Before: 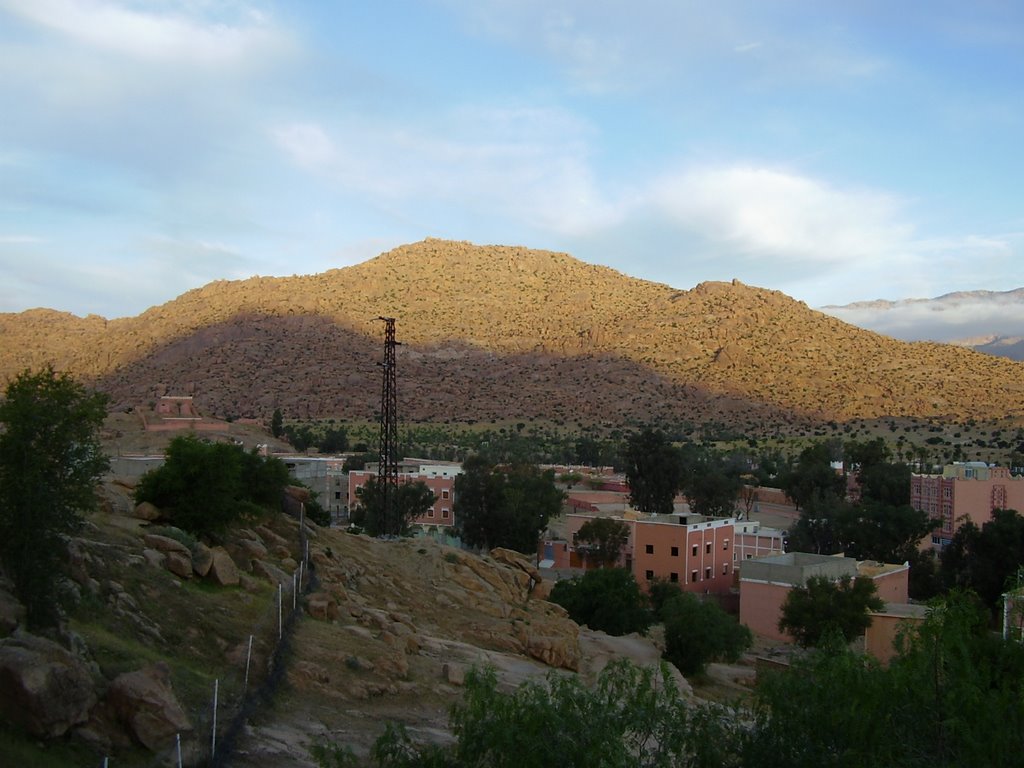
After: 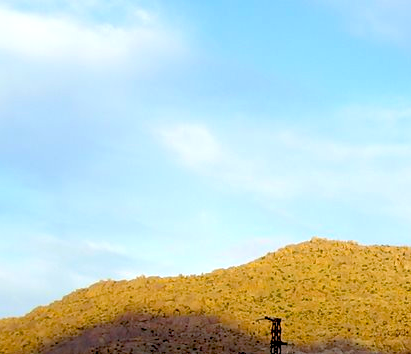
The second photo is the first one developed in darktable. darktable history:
color balance rgb: perceptual saturation grading › global saturation 25.265%, global vibrance 20%
crop and rotate: left 11.146%, top 0.11%, right 48.644%, bottom 53.724%
exposure: black level correction 0.03, exposure 0.323 EV, compensate highlight preservation false
